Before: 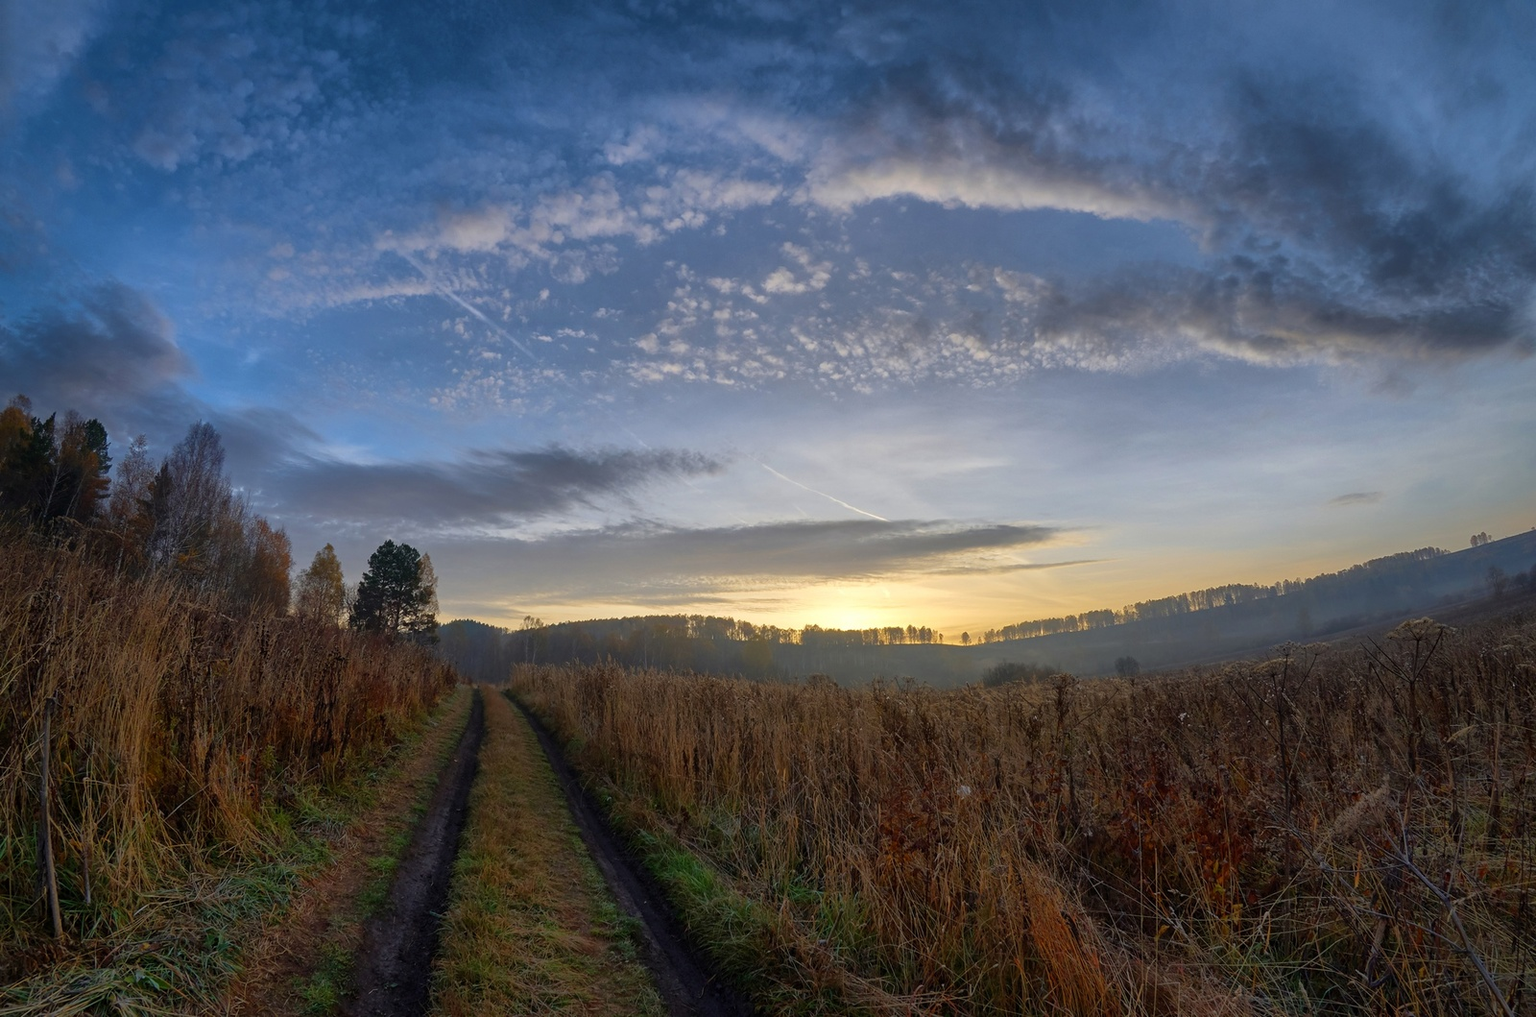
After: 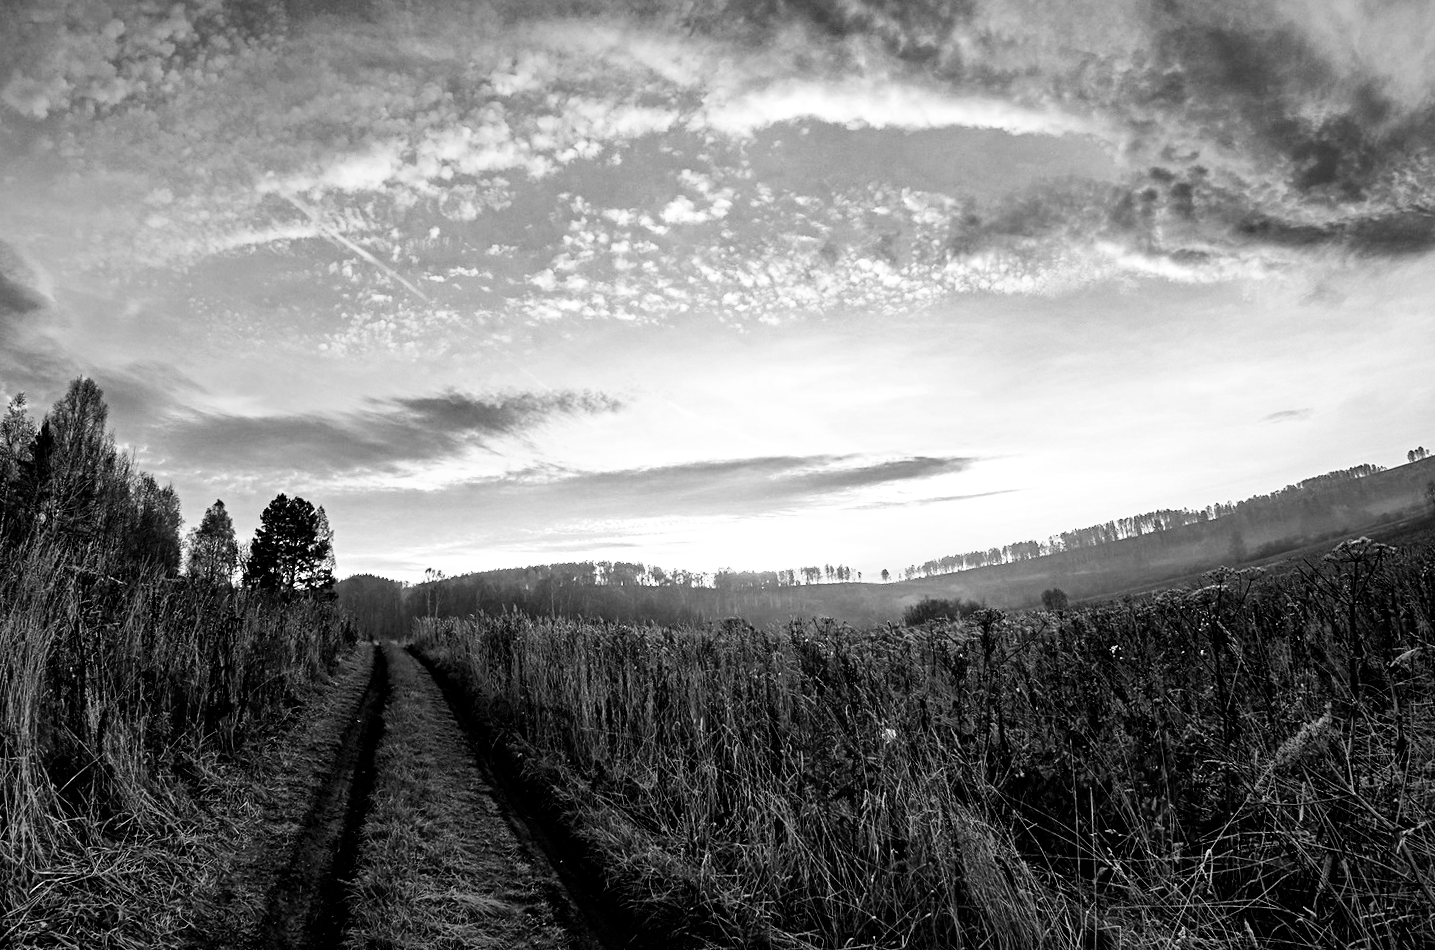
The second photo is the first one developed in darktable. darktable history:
filmic rgb: middle gray luminance 9.23%, black relative exposure -10.55 EV, white relative exposure 3.45 EV, threshold 6 EV, target black luminance 0%, hardness 5.98, latitude 59.69%, contrast 1.087, highlights saturation mix 5%, shadows ↔ highlights balance 29.23%, add noise in highlights 0, color science v3 (2019), use custom middle-gray values true, iterations of high-quality reconstruction 0, contrast in highlights soft, enable highlight reconstruction true
contrast equalizer: octaves 7, y [[0.506, 0.531, 0.562, 0.606, 0.638, 0.669], [0.5 ×6], [0.5 ×6], [0 ×6], [0 ×6]]
crop and rotate: angle 1.96°, left 5.673%, top 5.673%
tone equalizer: -8 EV -1.08 EV, -7 EV -1.01 EV, -6 EV -0.867 EV, -5 EV -0.578 EV, -3 EV 0.578 EV, -2 EV 0.867 EV, -1 EV 1.01 EV, +0 EV 1.08 EV, edges refinement/feathering 500, mask exposure compensation -1.57 EV, preserve details no
monochrome: on, module defaults
